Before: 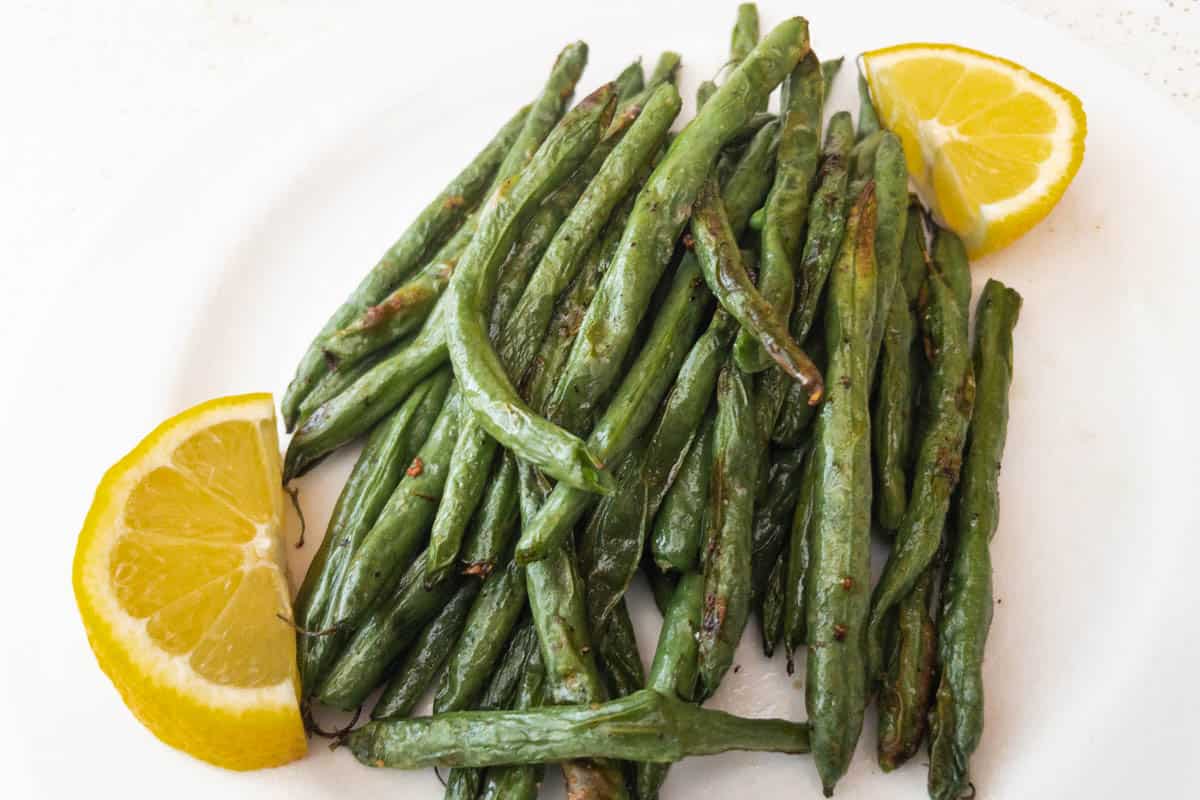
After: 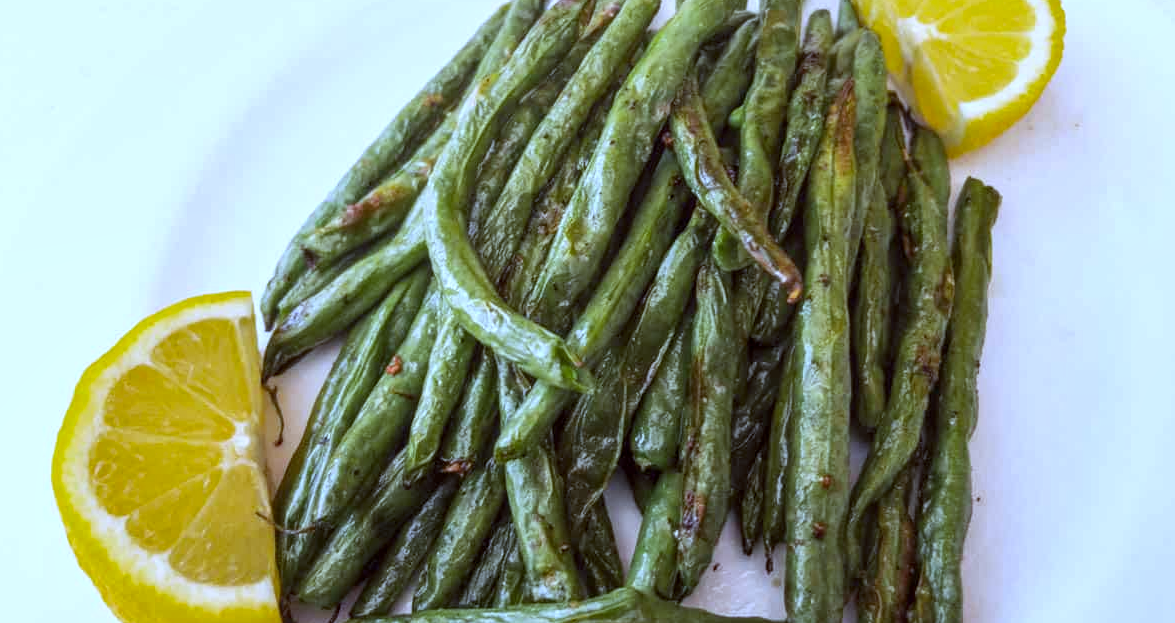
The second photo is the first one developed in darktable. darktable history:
crop and rotate: left 1.814%, top 12.818%, right 0.25%, bottom 9.225%
local contrast: on, module defaults
white balance: red 0.871, blue 1.249
exposure: compensate highlight preservation false
color balance: mode lift, gamma, gain (sRGB), lift [1, 1.049, 1, 1]
contrast brightness saturation: contrast 0.04, saturation 0.07
